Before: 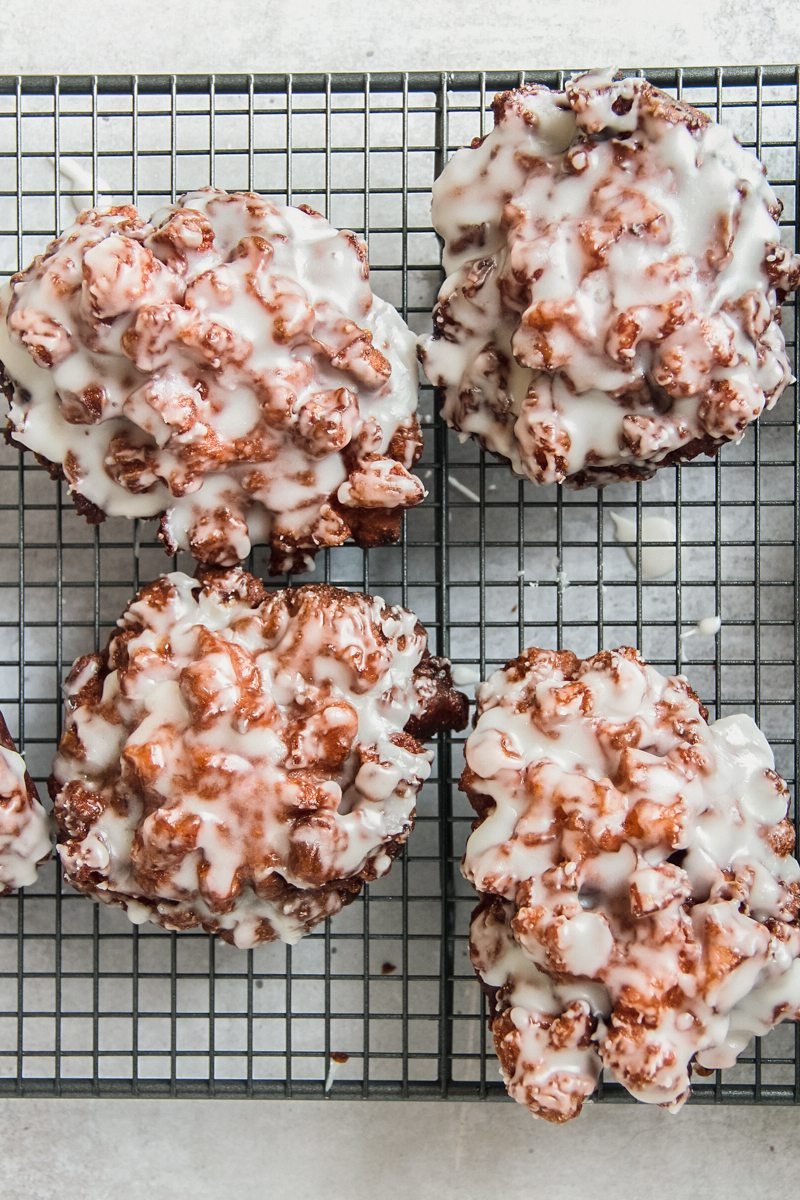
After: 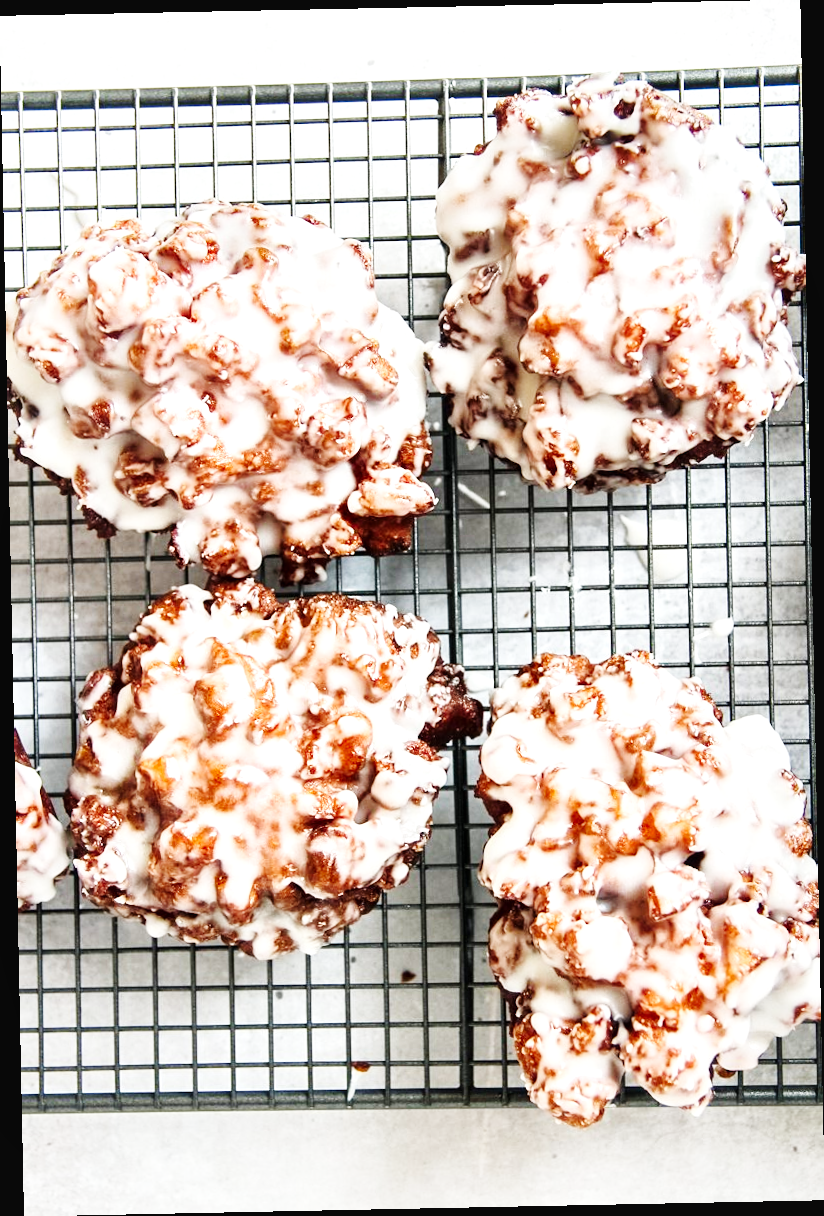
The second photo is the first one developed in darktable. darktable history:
rotate and perspective: rotation -1.17°, automatic cropping off
base curve: curves: ch0 [(0, 0.003) (0.001, 0.002) (0.006, 0.004) (0.02, 0.022) (0.048, 0.086) (0.094, 0.234) (0.162, 0.431) (0.258, 0.629) (0.385, 0.8) (0.548, 0.918) (0.751, 0.988) (1, 1)], preserve colors none
local contrast: mode bilateral grid, contrast 20, coarseness 100, detail 150%, midtone range 0.2
